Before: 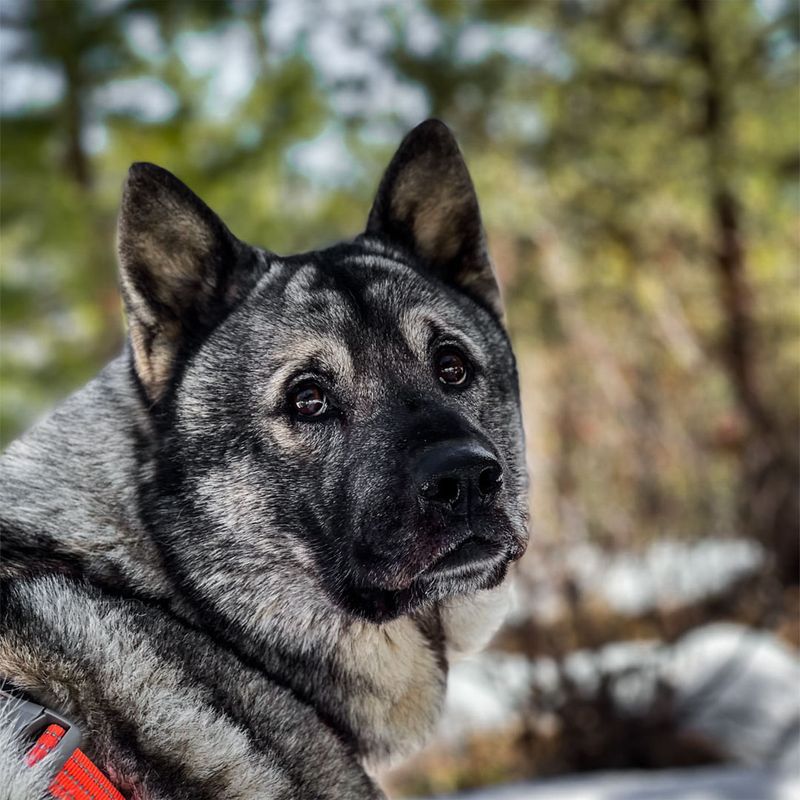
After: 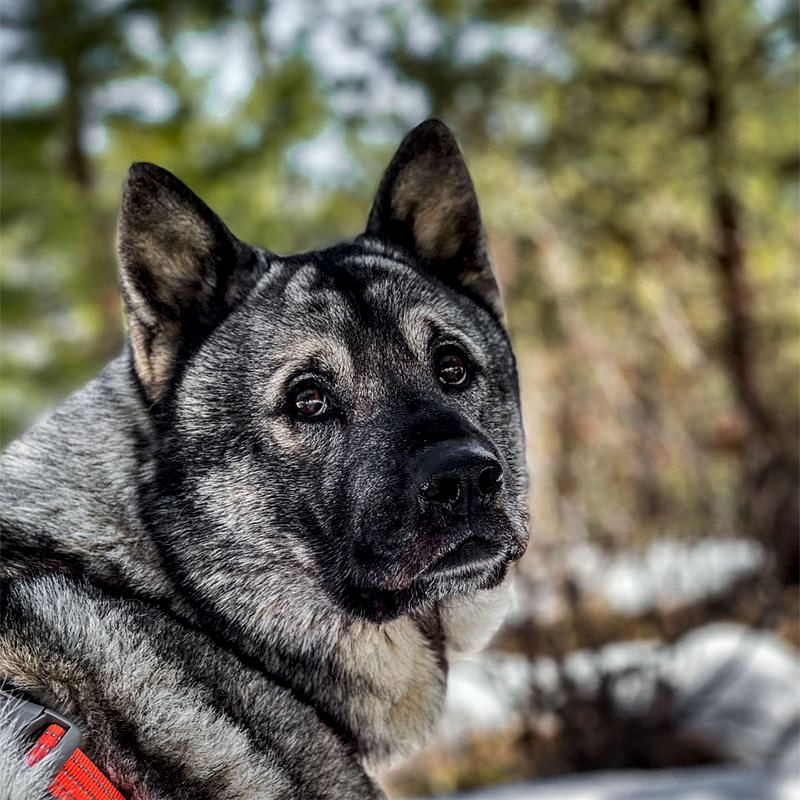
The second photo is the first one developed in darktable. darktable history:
local contrast: on, module defaults
sharpen: radius 1.275, amount 0.299, threshold 0.203
